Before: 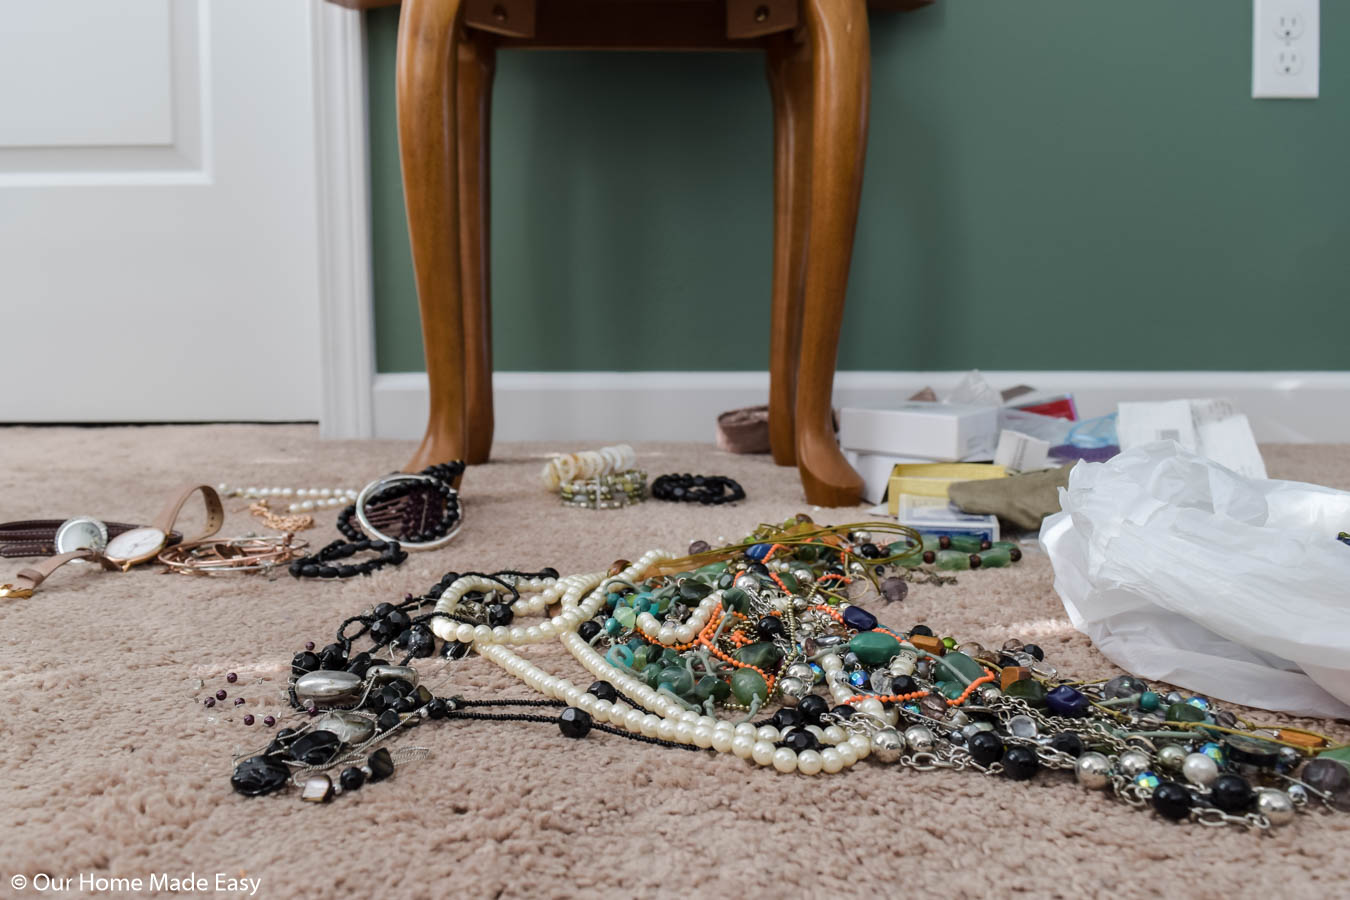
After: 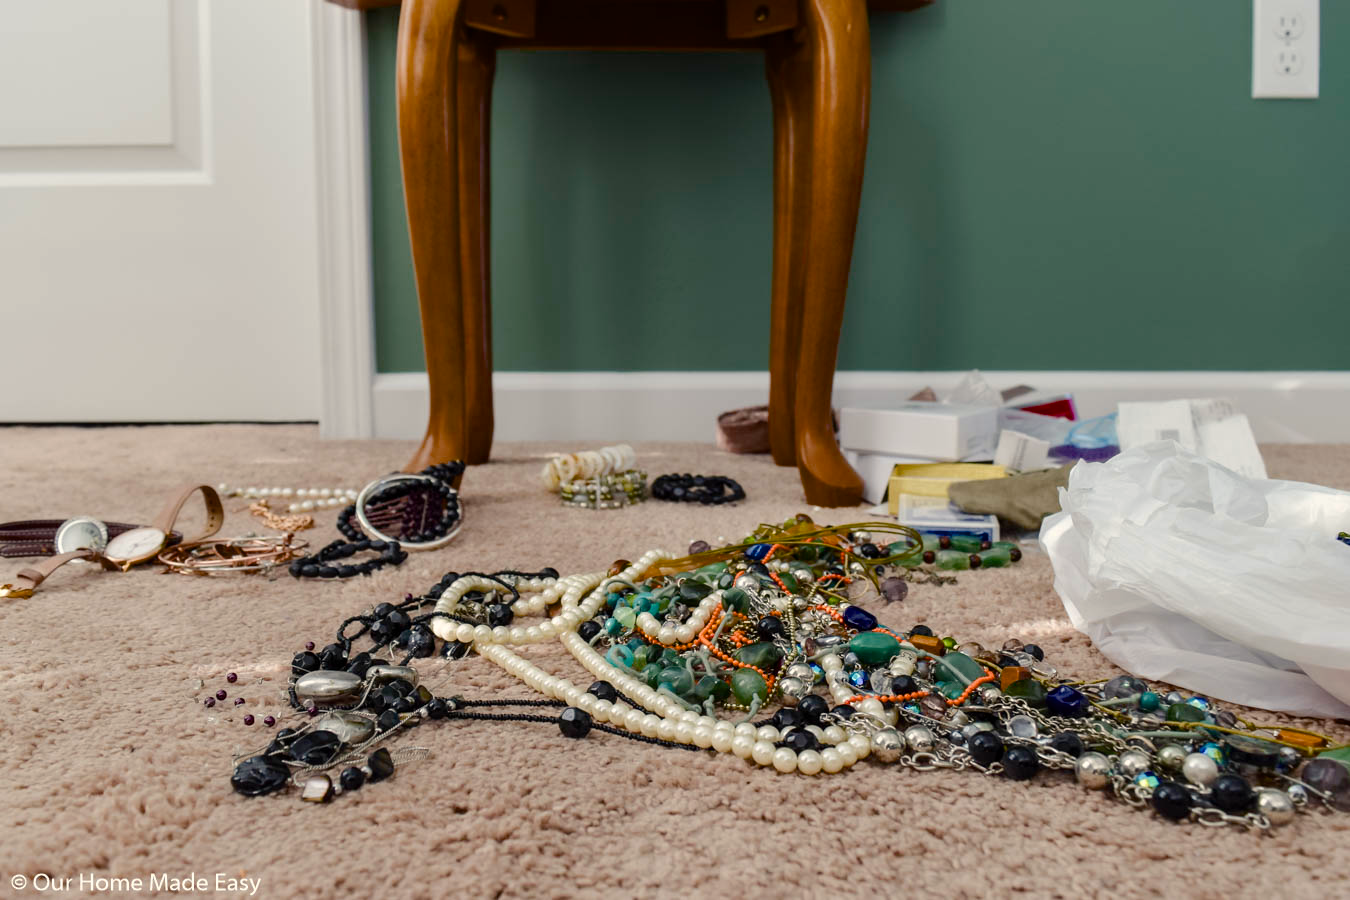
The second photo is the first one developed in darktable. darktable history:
color balance rgb: shadows lift › hue 85.66°, highlights gain › chroma 3.044%, highlights gain › hue 77.48°, perceptual saturation grading › global saturation 20%, perceptual saturation grading › highlights -25.3%, perceptual saturation grading › shadows 24.923%, global vibrance 15.808%, saturation formula JzAzBz (2021)
